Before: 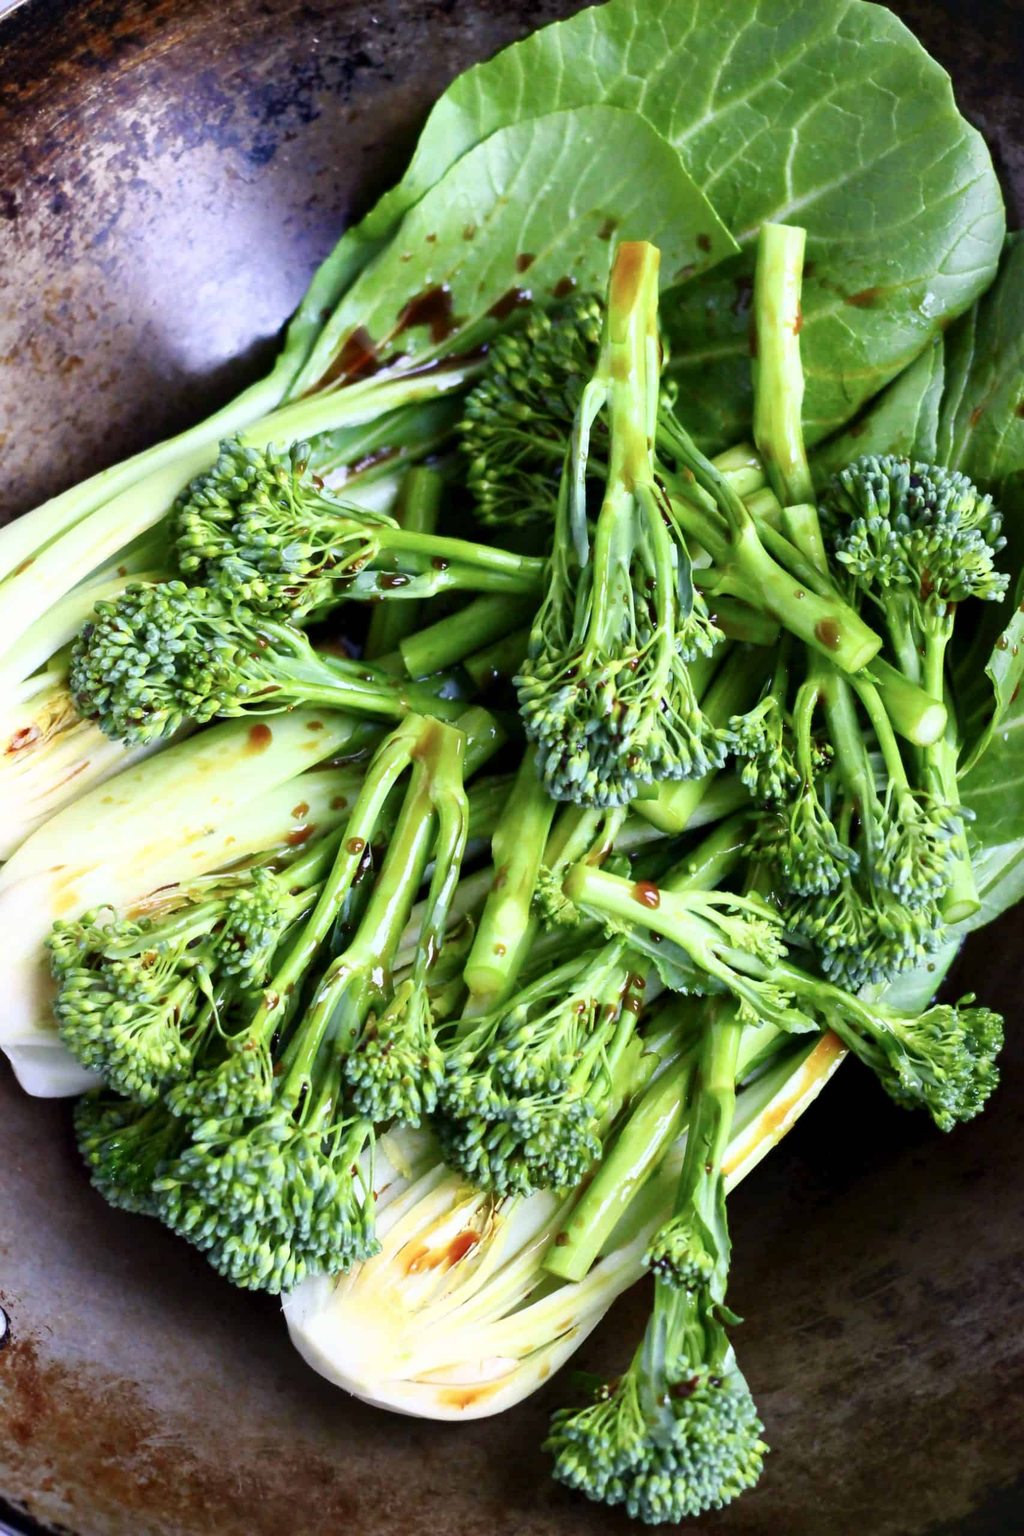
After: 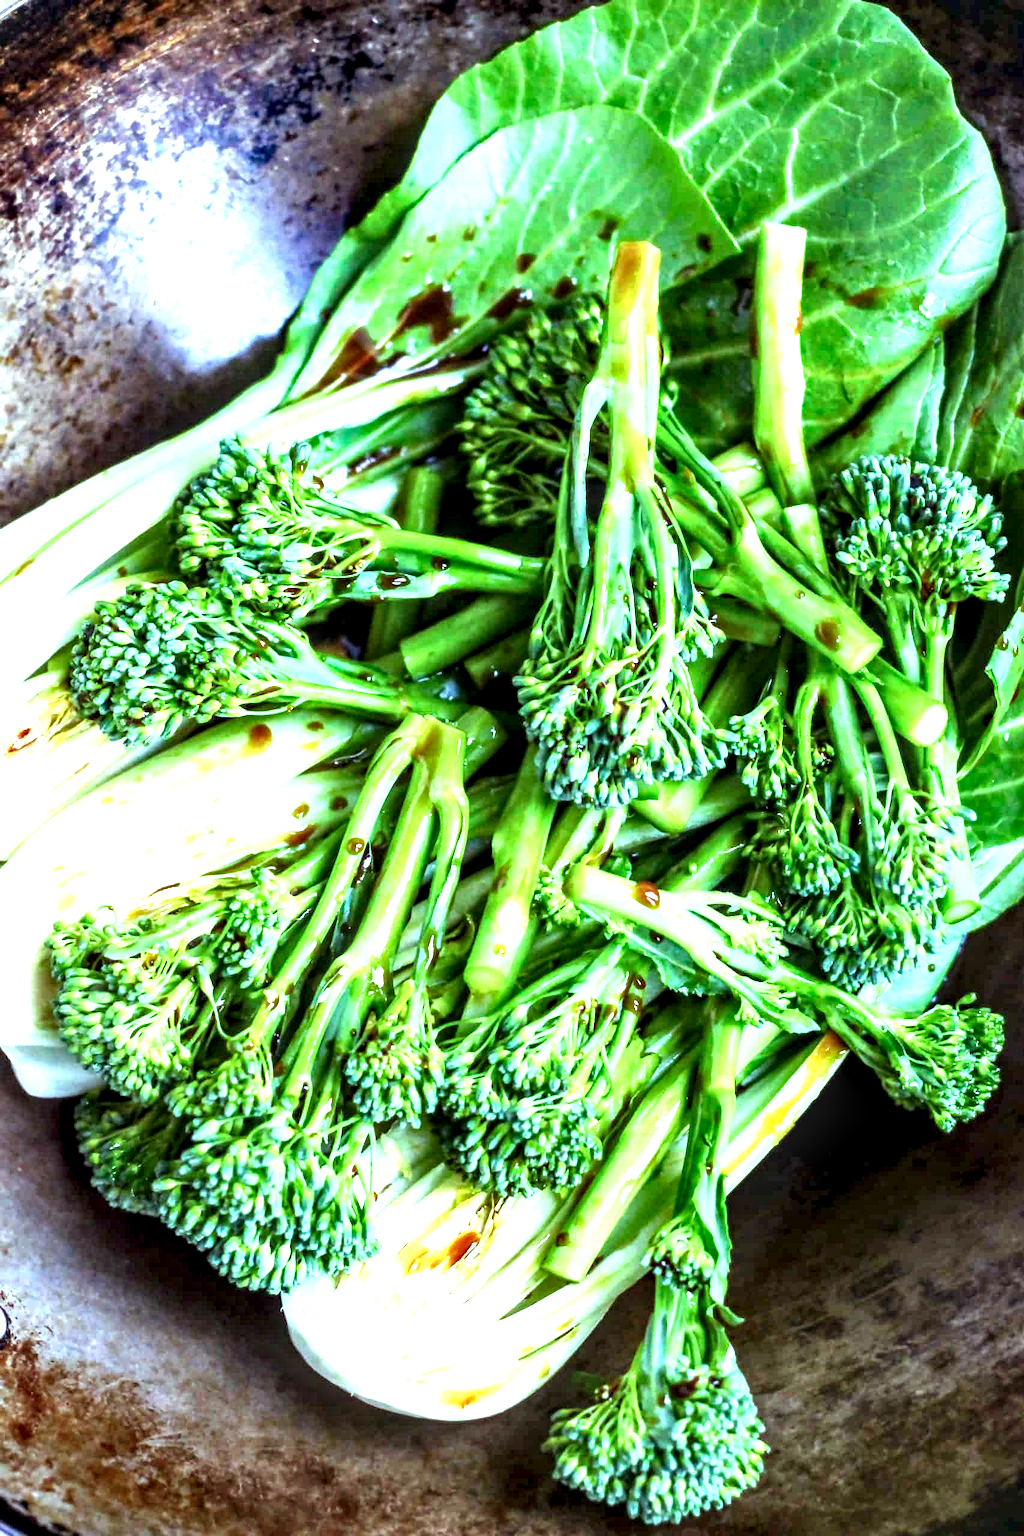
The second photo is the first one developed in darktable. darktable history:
local contrast: highlights 17%, detail 188%
exposure: black level correction 0, exposure 1 EV, compensate highlight preservation false
color balance rgb: highlights gain › chroma 4.04%, highlights gain › hue 201.37°, perceptual saturation grading › global saturation 0.106%, global vibrance 24.424%
